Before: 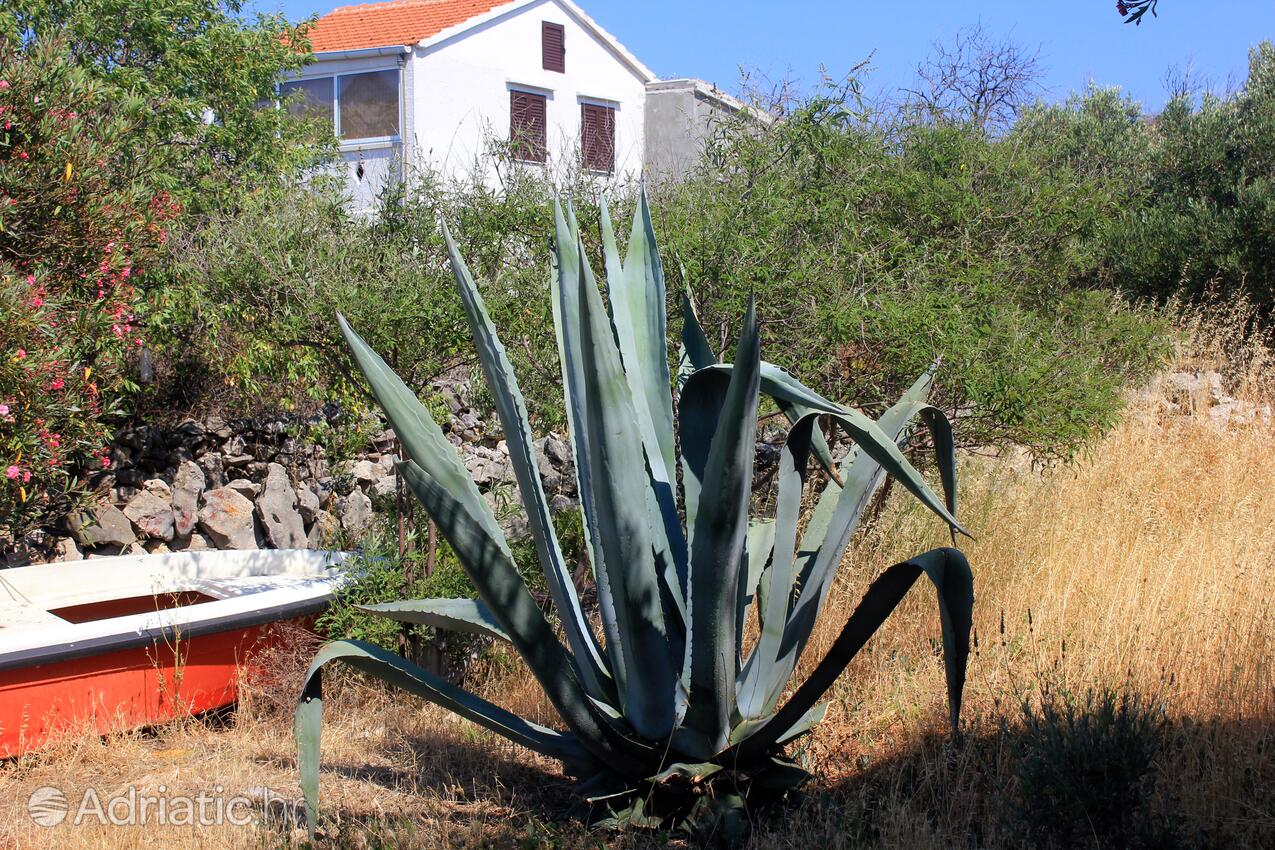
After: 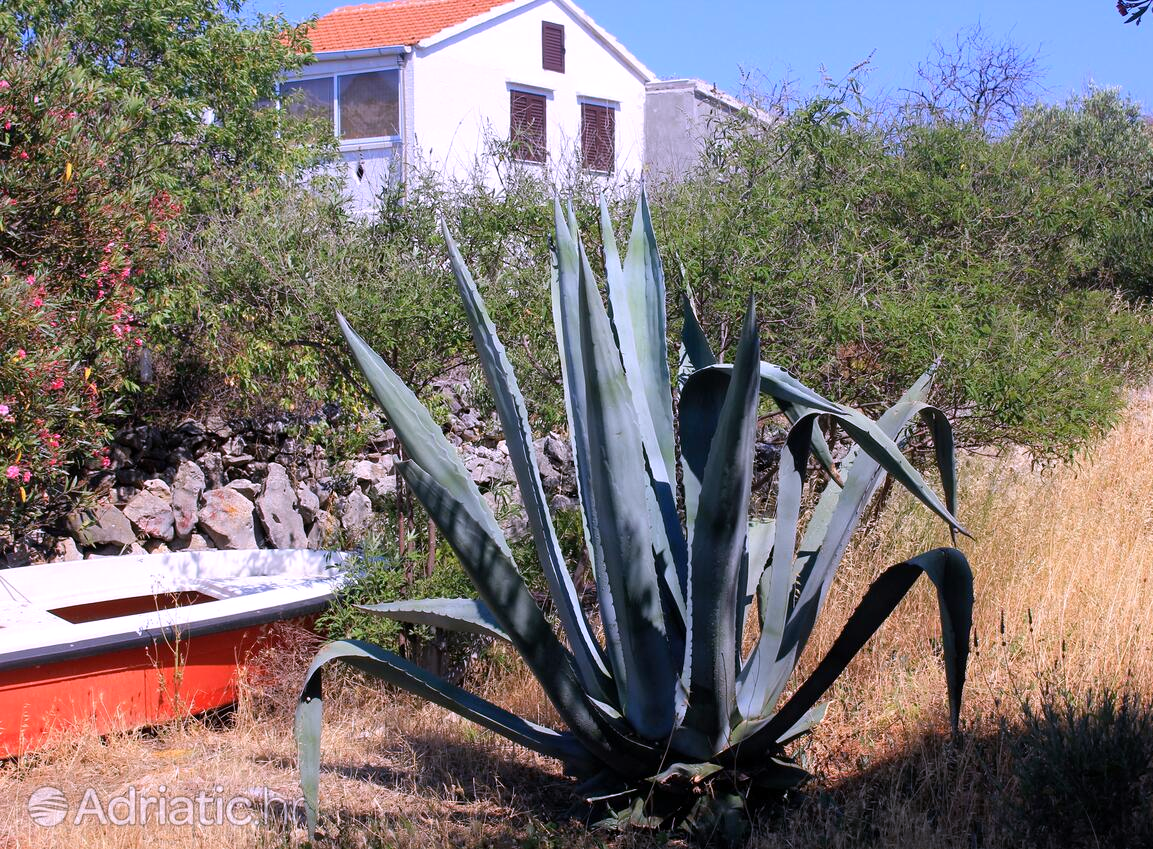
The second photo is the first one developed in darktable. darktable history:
crop: right 9.509%, bottom 0.031%
tone equalizer: on, module defaults
white balance: red 1.042, blue 1.17
